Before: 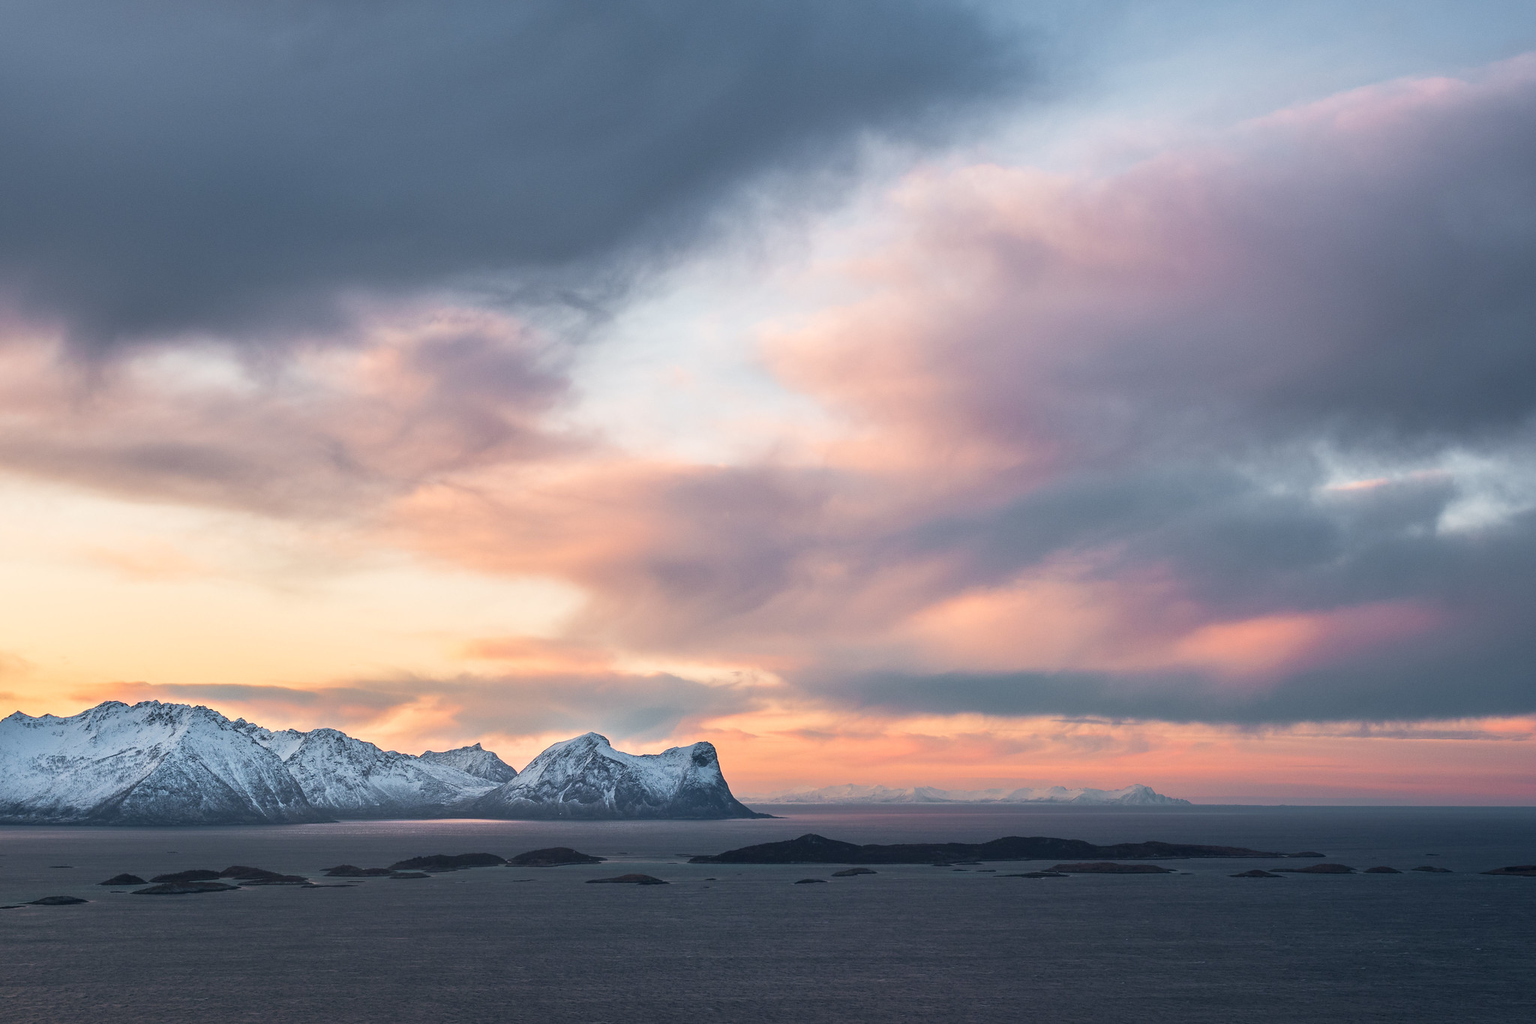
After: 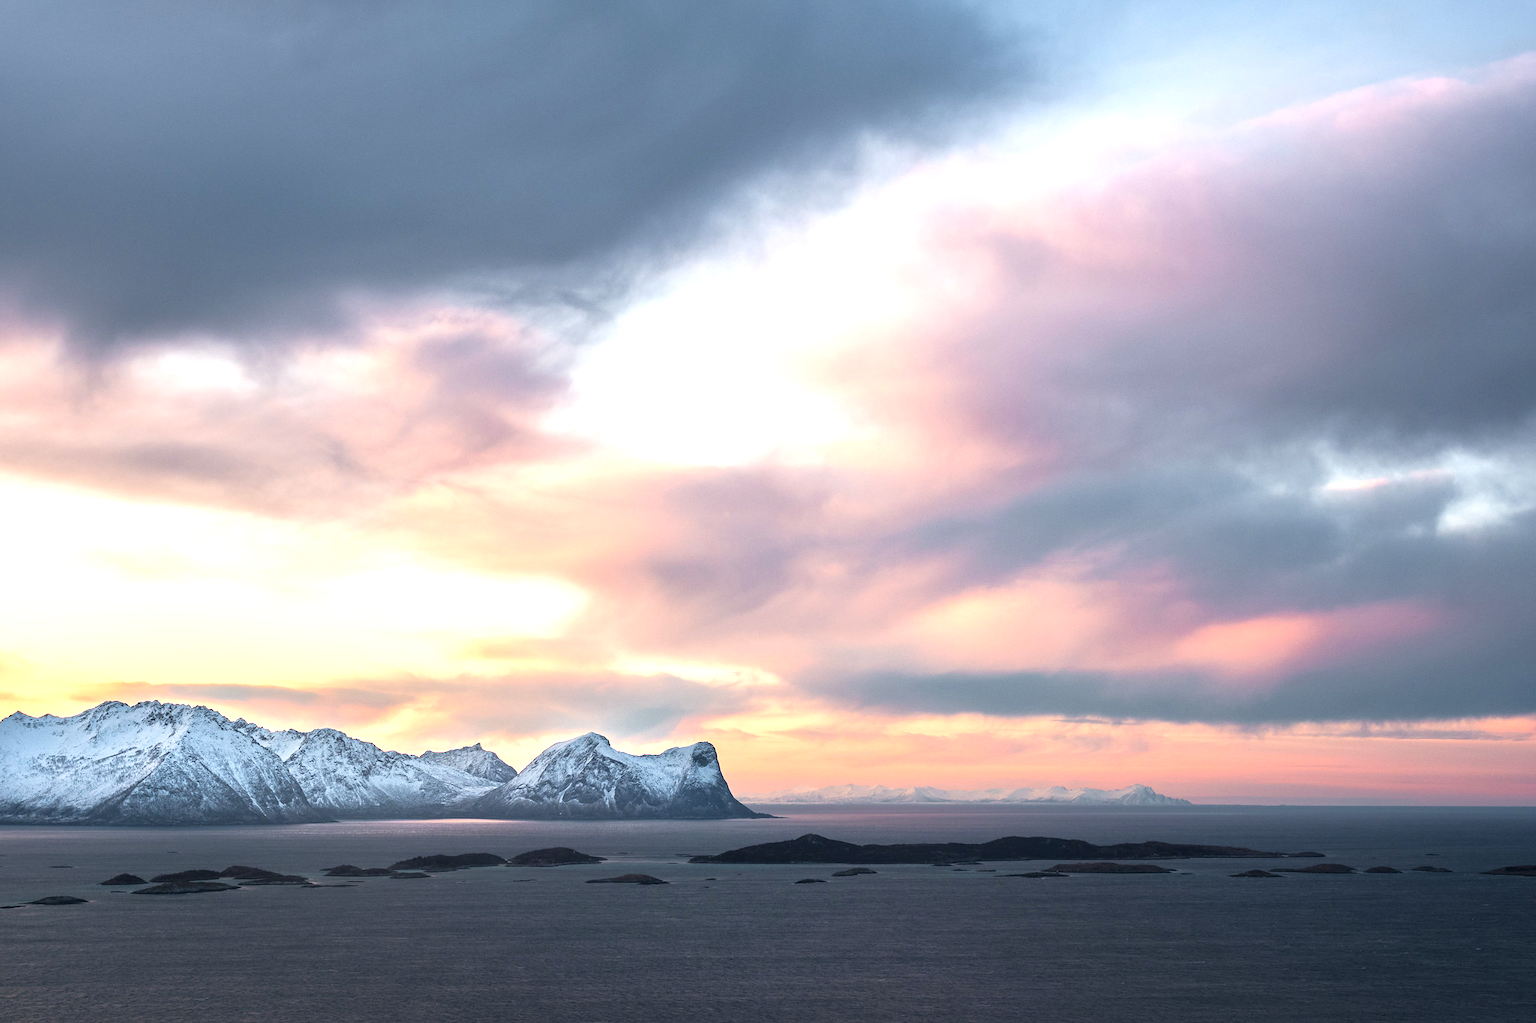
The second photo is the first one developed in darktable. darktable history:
tone equalizer: -8 EV -0.755 EV, -7 EV -0.688 EV, -6 EV -0.591 EV, -5 EV -0.395 EV, -3 EV 0.374 EV, -2 EV 0.6 EV, -1 EV 0.692 EV, +0 EV 0.737 EV
